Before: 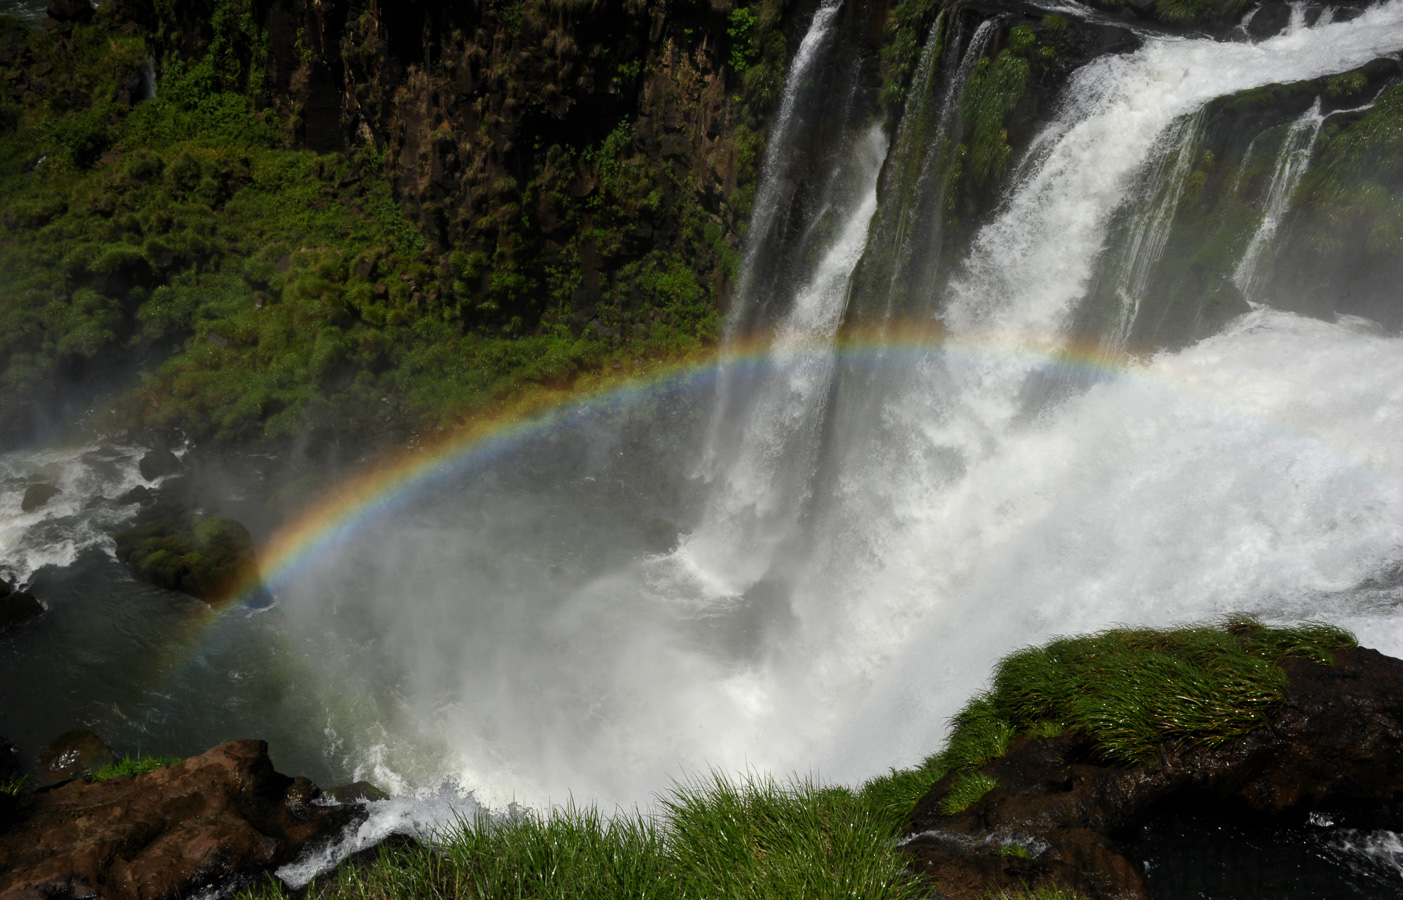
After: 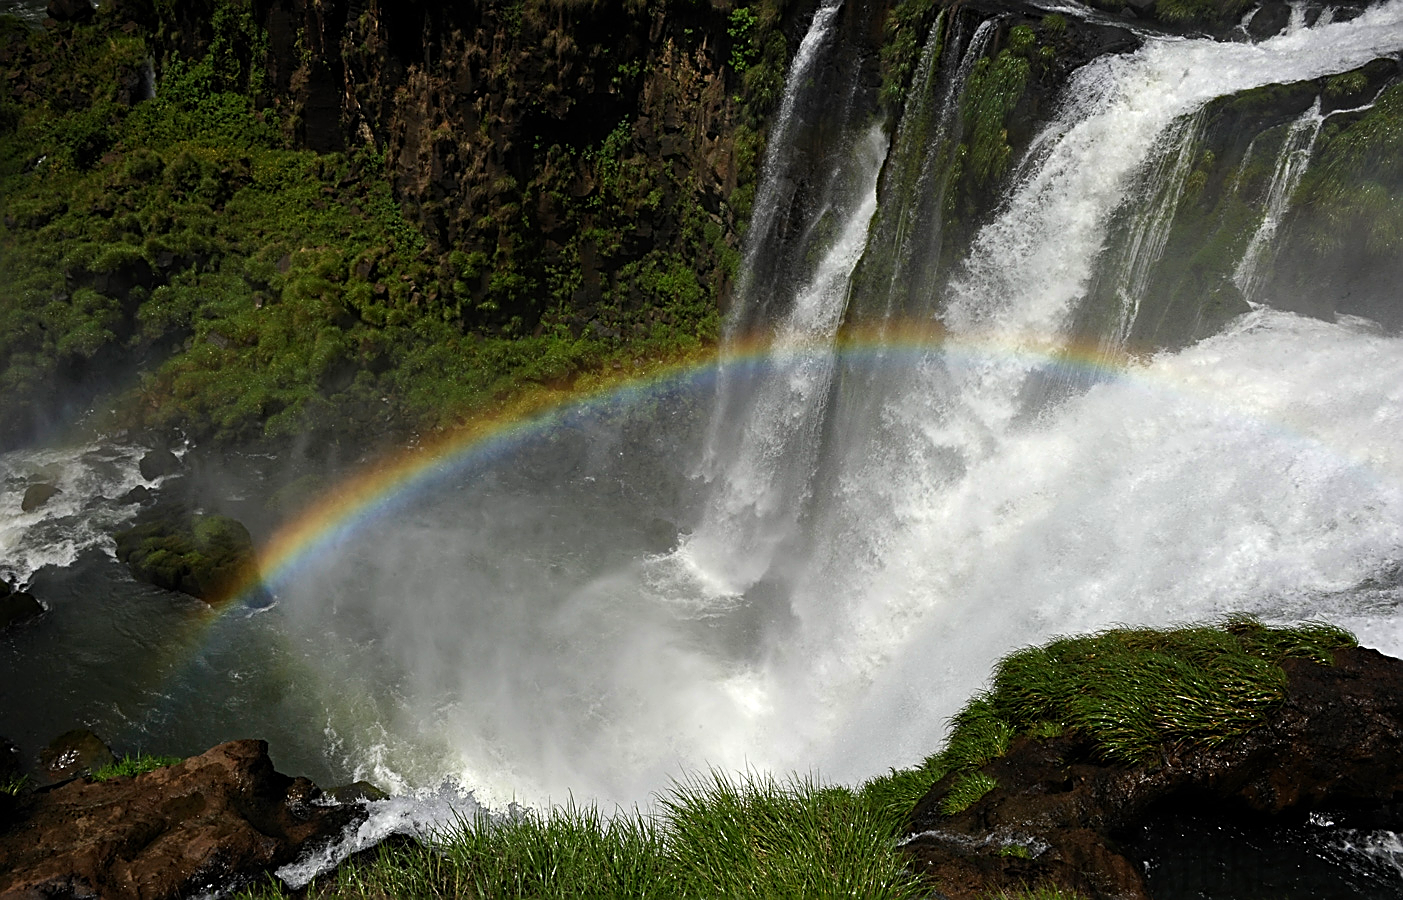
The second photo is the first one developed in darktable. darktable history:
sharpen: amount 1.012
exposure: exposure -0.158 EV, compensate exposure bias true, compensate highlight preservation false
haze removal: compatibility mode true, adaptive false
